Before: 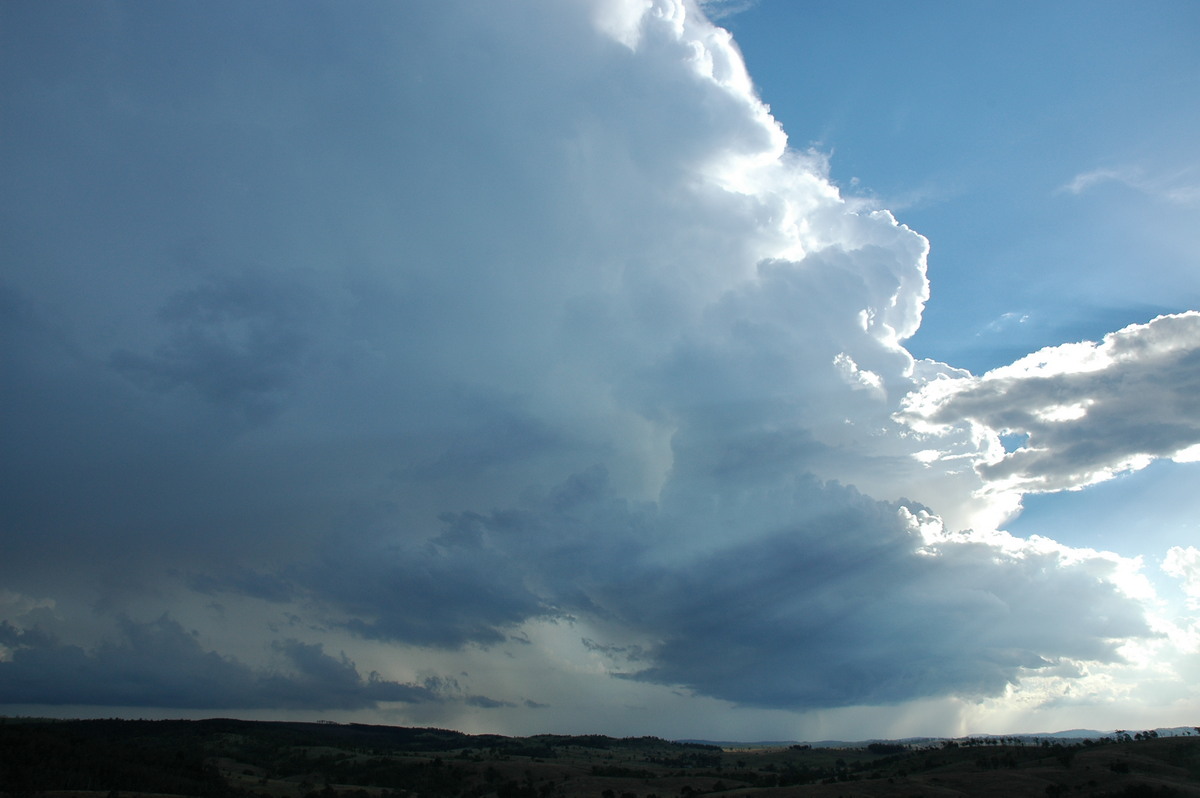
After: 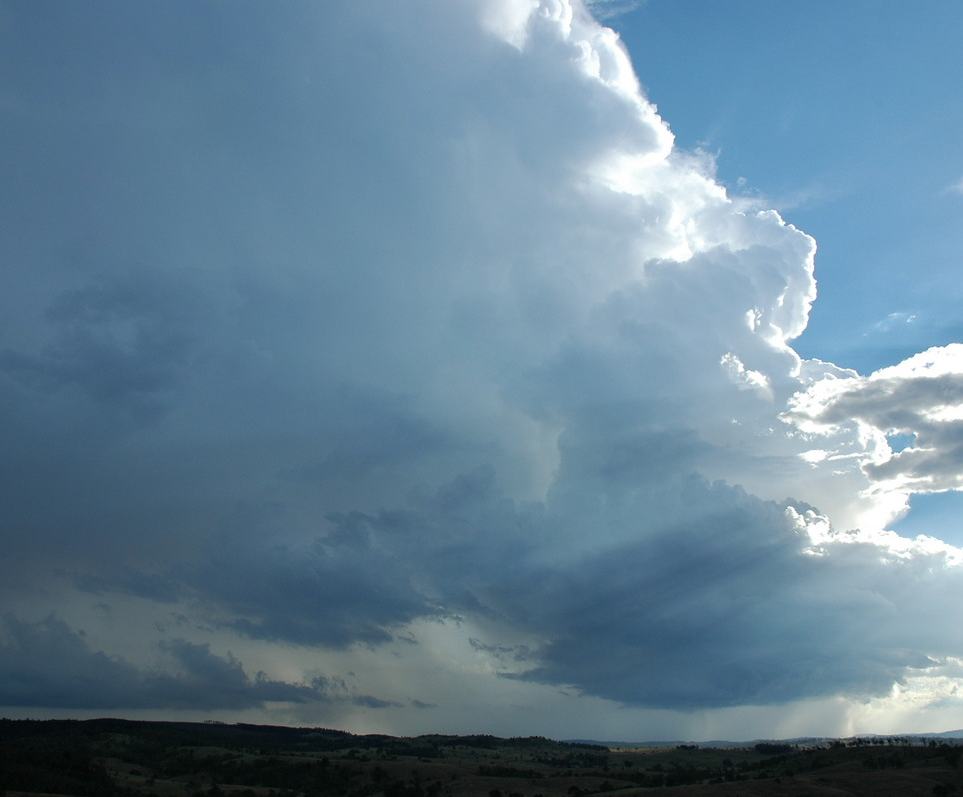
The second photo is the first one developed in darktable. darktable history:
crop and rotate: left 9.482%, right 10.267%
tone equalizer: on, module defaults
